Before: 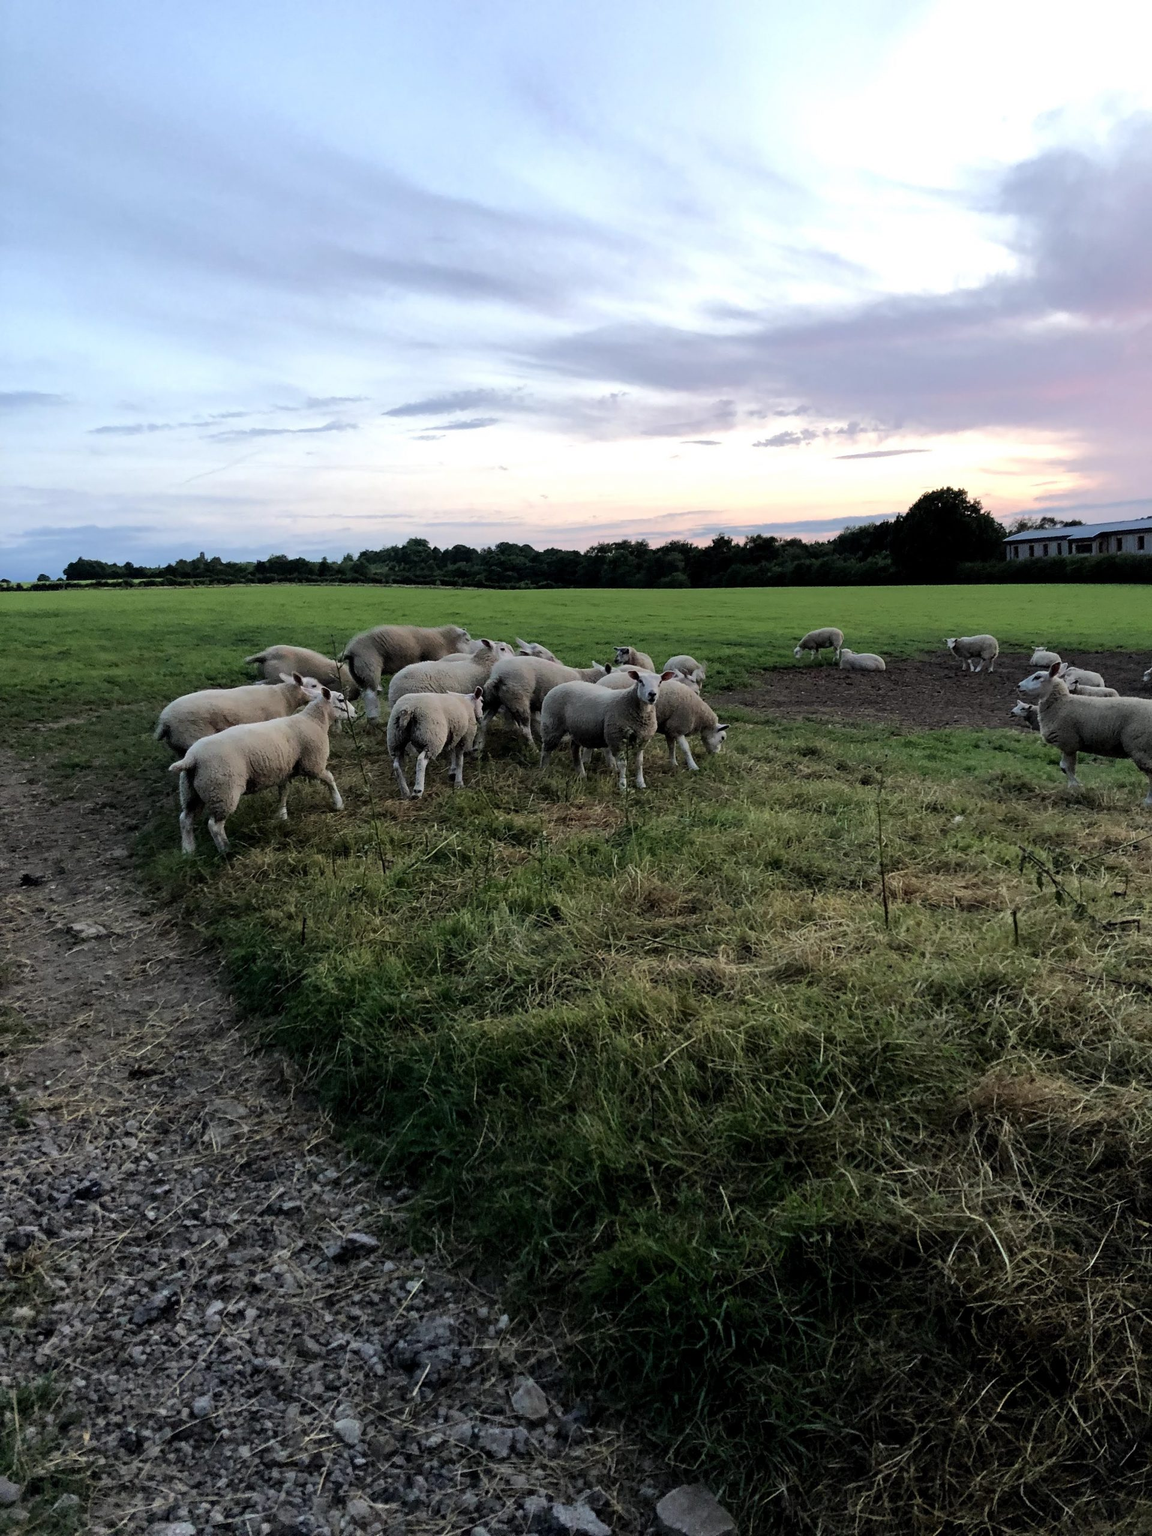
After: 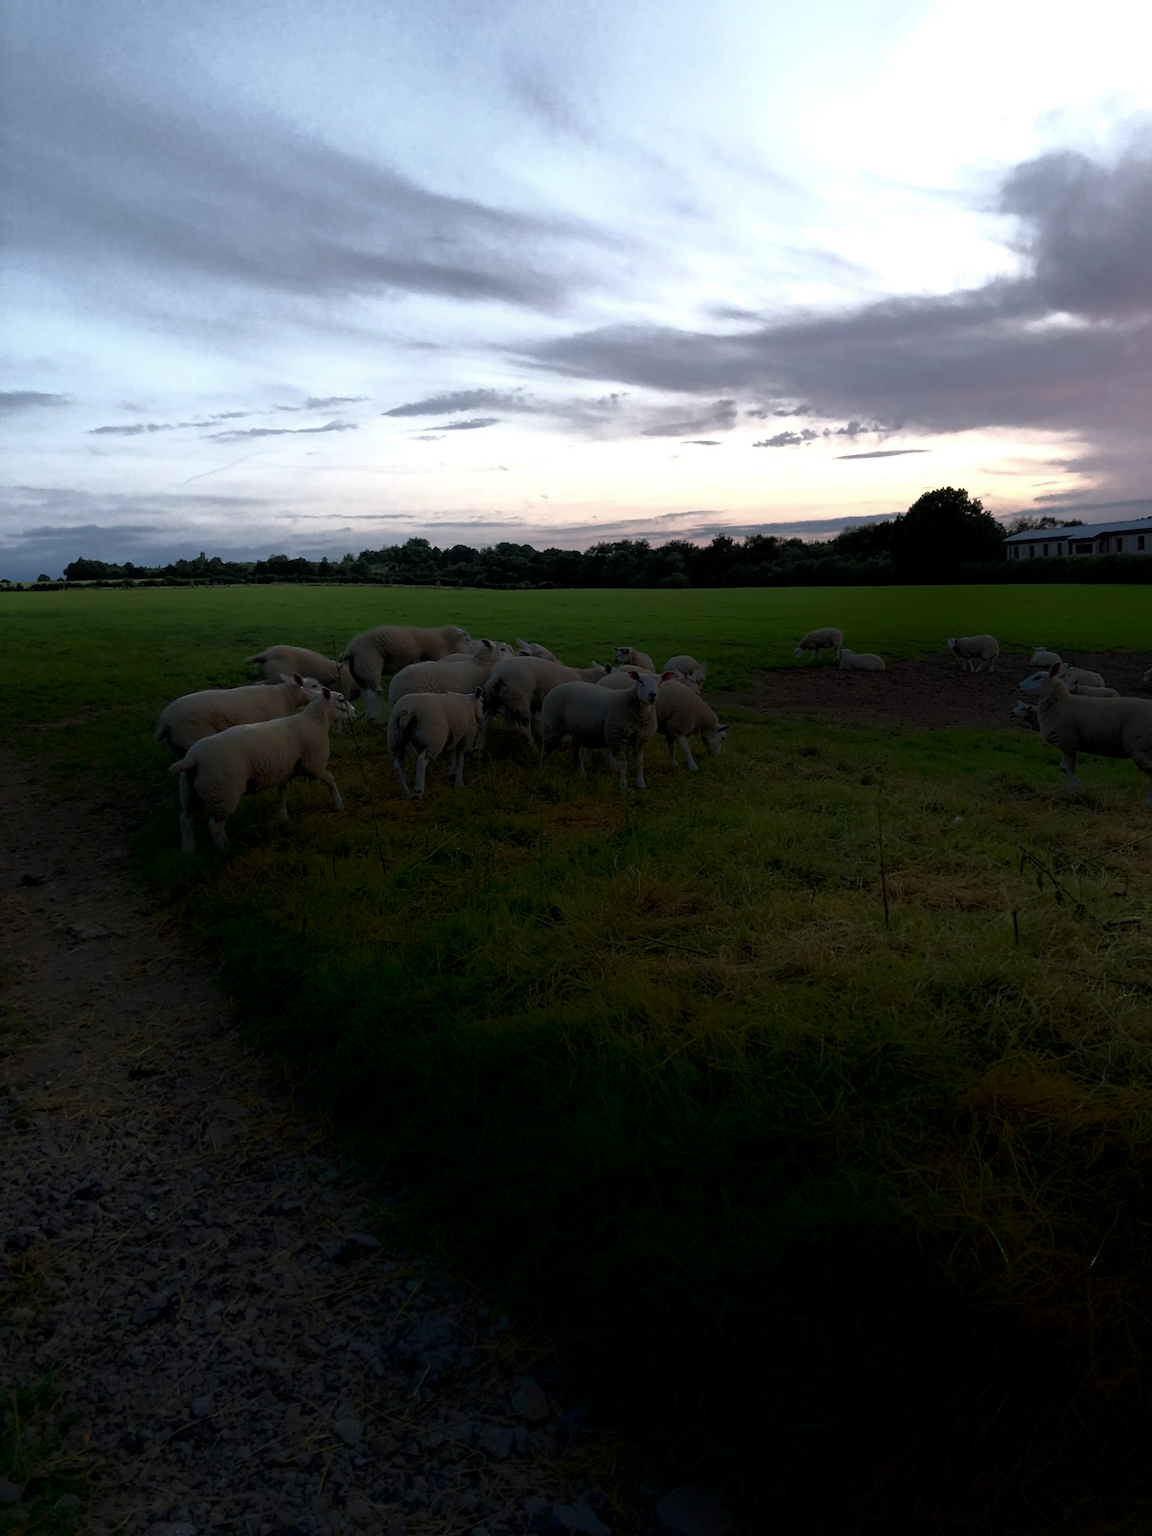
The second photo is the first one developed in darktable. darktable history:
base curve: curves: ch0 [(0, 0) (0.564, 0.291) (0.802, 0.731) (1, 1)]
shadows and highlights: shadows -70, highlights 35, soften with gaussian
